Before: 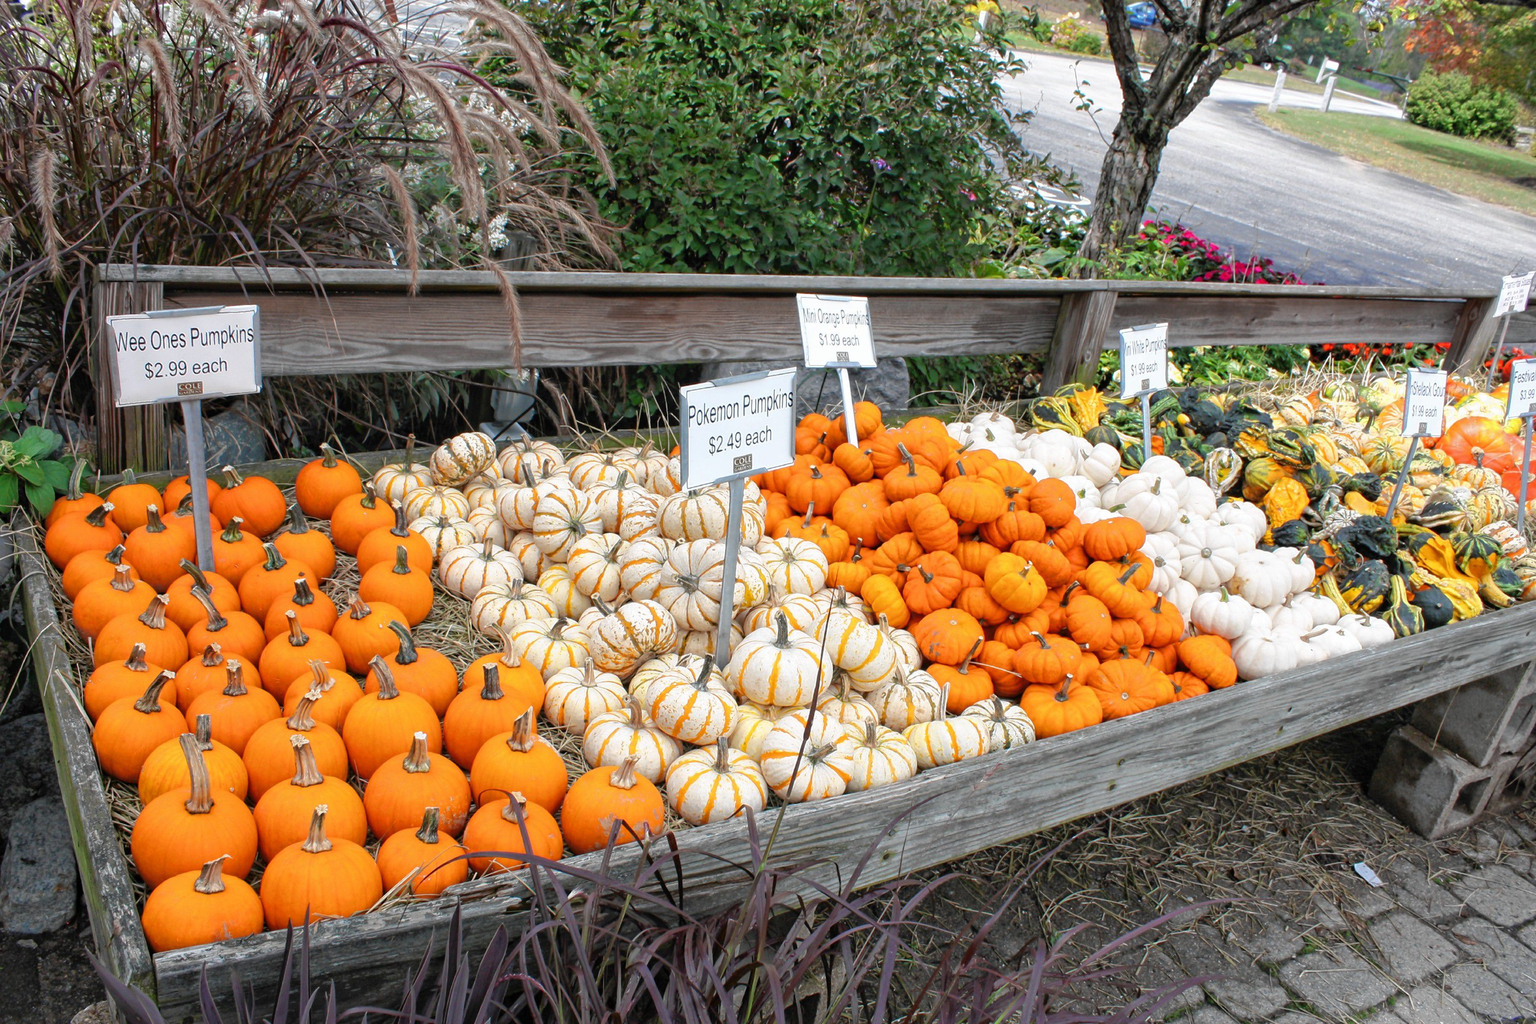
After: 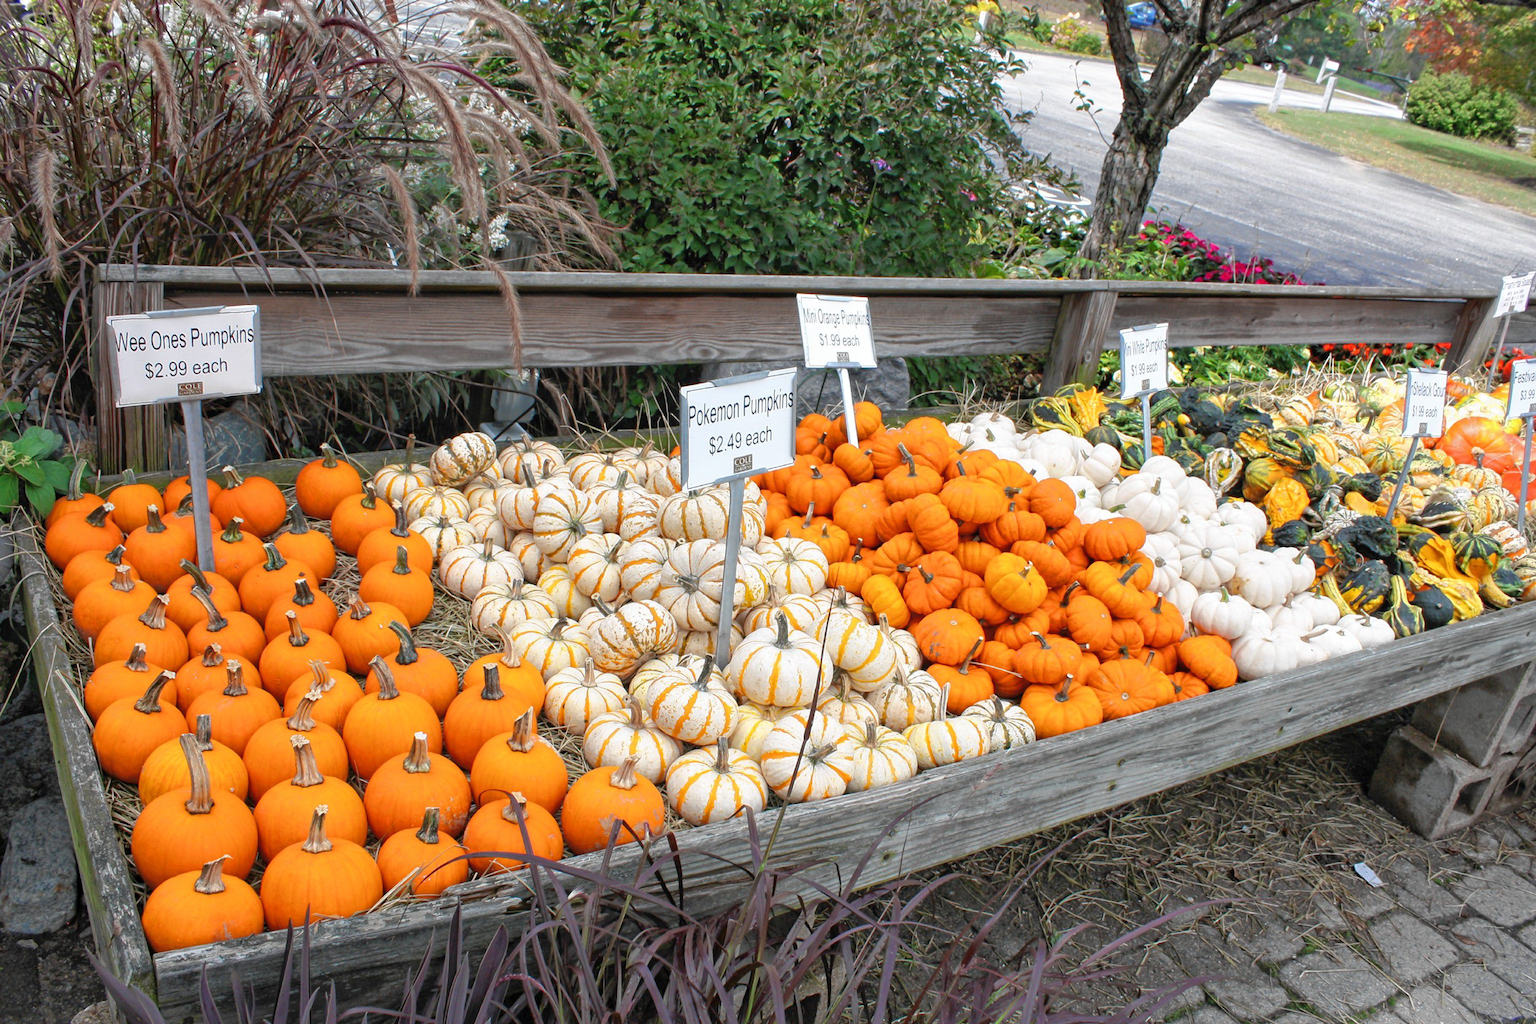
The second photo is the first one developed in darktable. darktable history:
shadows and highlights: shadows 43.06, highlights 6.94
tone equalizer: on, module defaults
